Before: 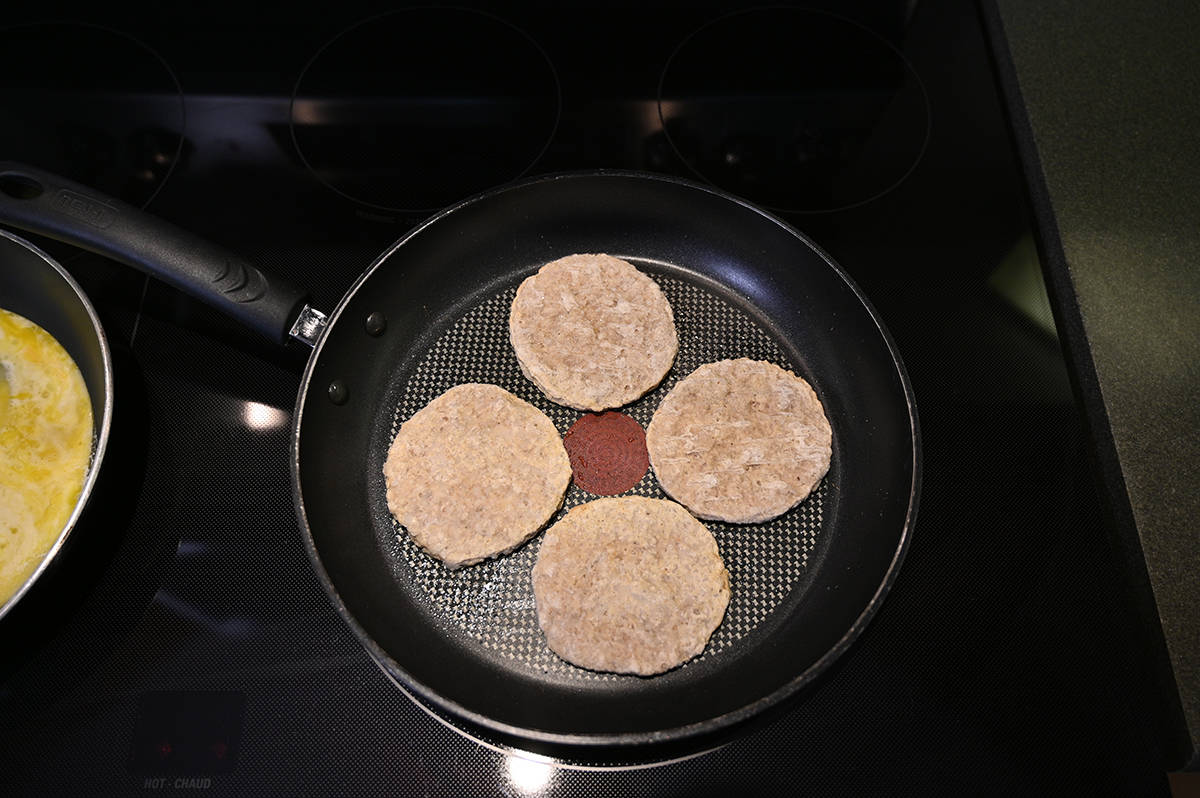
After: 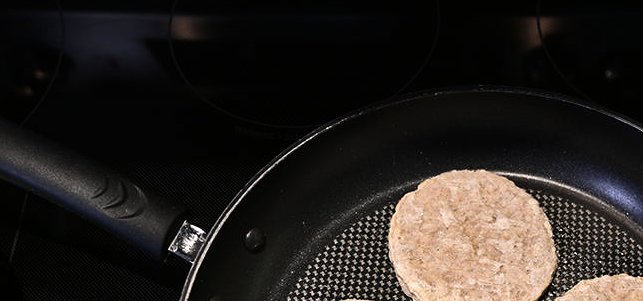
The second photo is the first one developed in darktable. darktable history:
crop: left 10.121%, top 10.631%, right 36.218%, bottom 51.526%
tone equalizer: -8 EV -0.417 EV, -7 EV -0.389 EV, -6 EV -0.333 EV, -5 EV -0.222 EV, -3 EV 0.222 EV, -2 EV 0.333 EV, -1 EV 0.389 EV, +0 EV 0.417 EV, edges refinement/feathering 500, mask exposure compensation -1.57 EV, preserve details no
graduated density: on, module defaults
